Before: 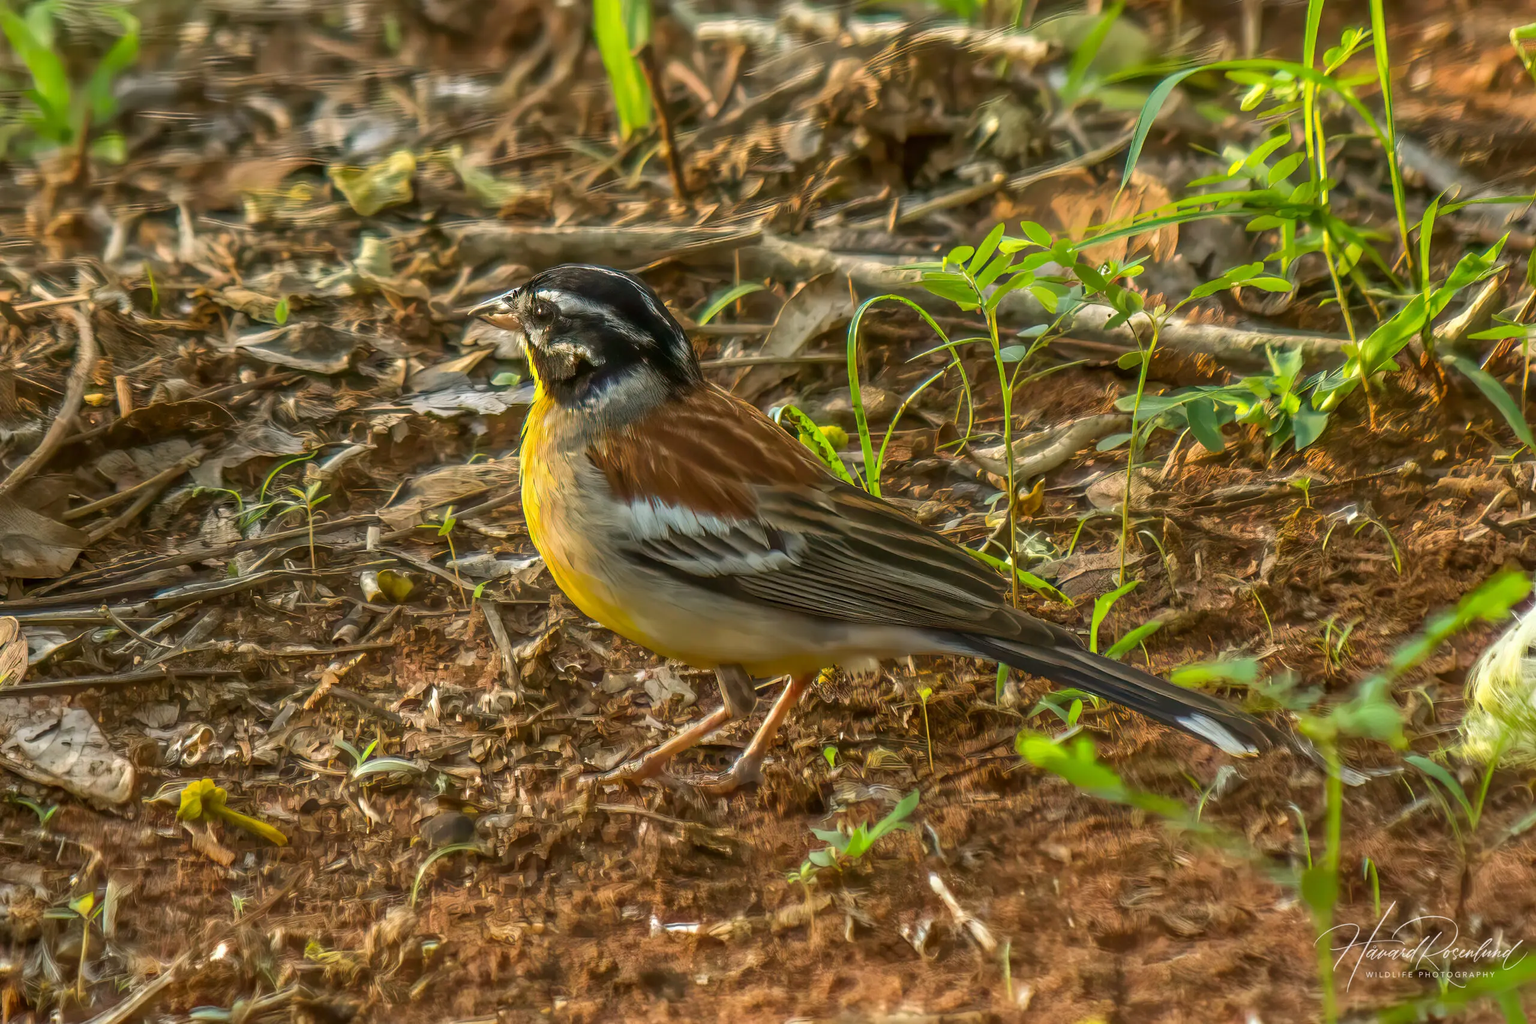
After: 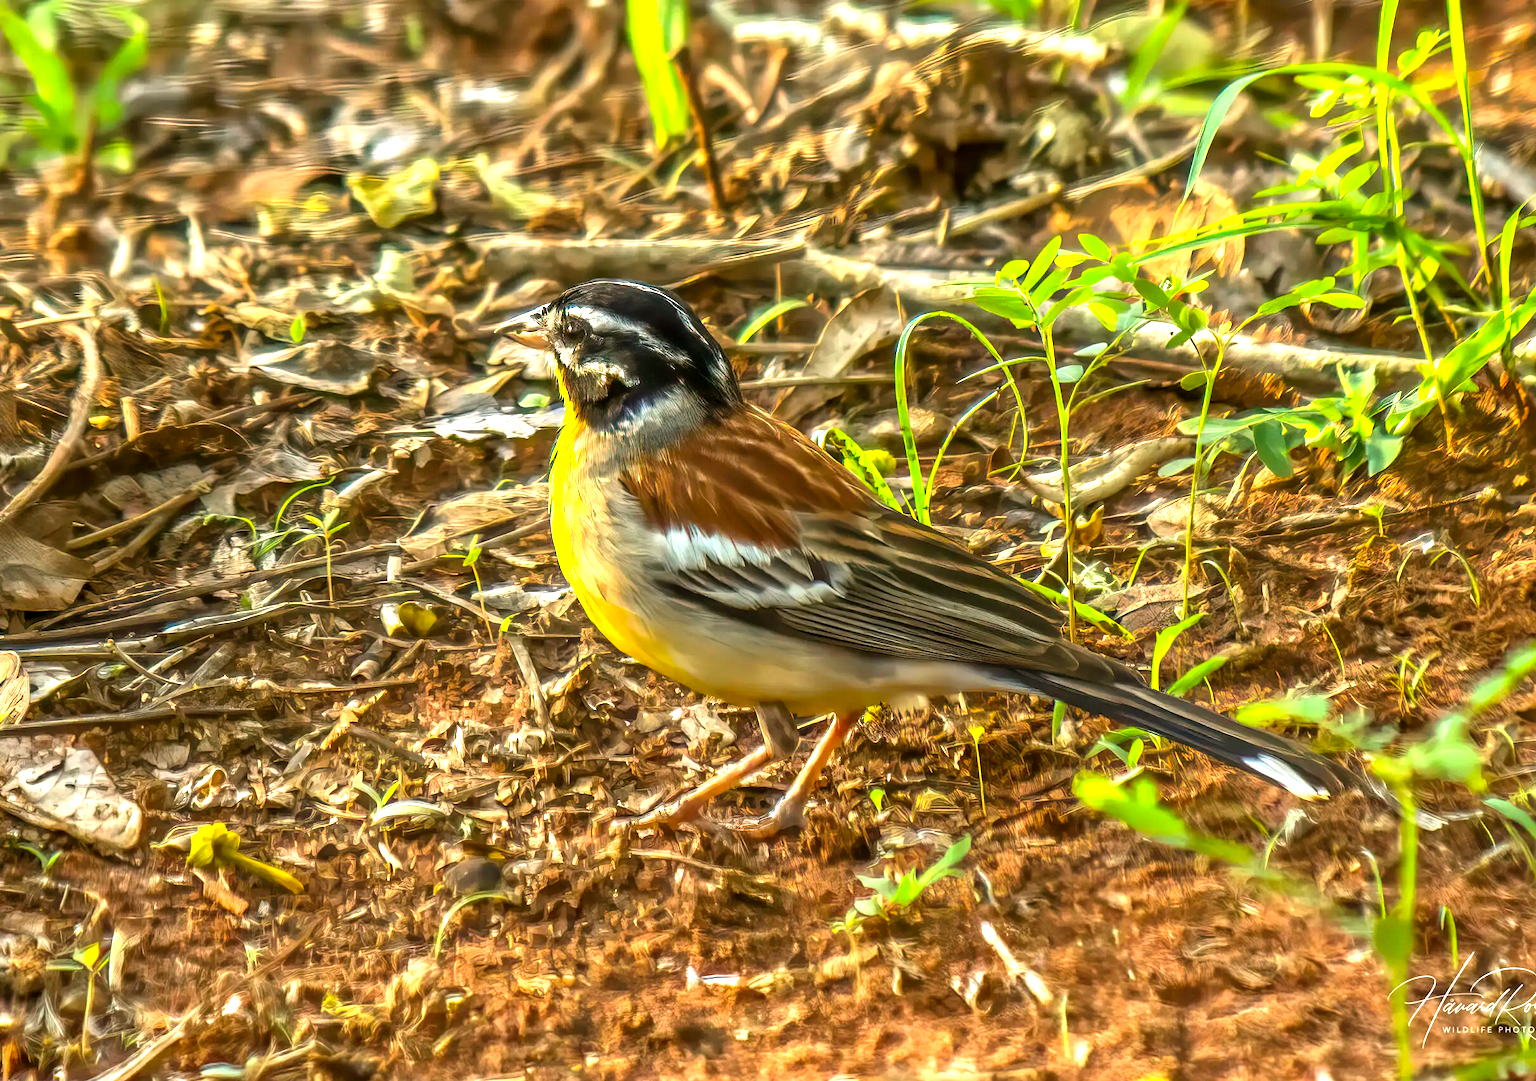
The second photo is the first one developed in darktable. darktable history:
levels: levels [0.012, 0.367, 0.697]
contrast brightness saturation: saturation 0.121
crop and rotate: left 0%, right 5.283%
tone equalizer: -7 EV 0.093 EV, smoothing diameter 24.88%, edges refinement/feathering 6.07, preserve details guided filter
